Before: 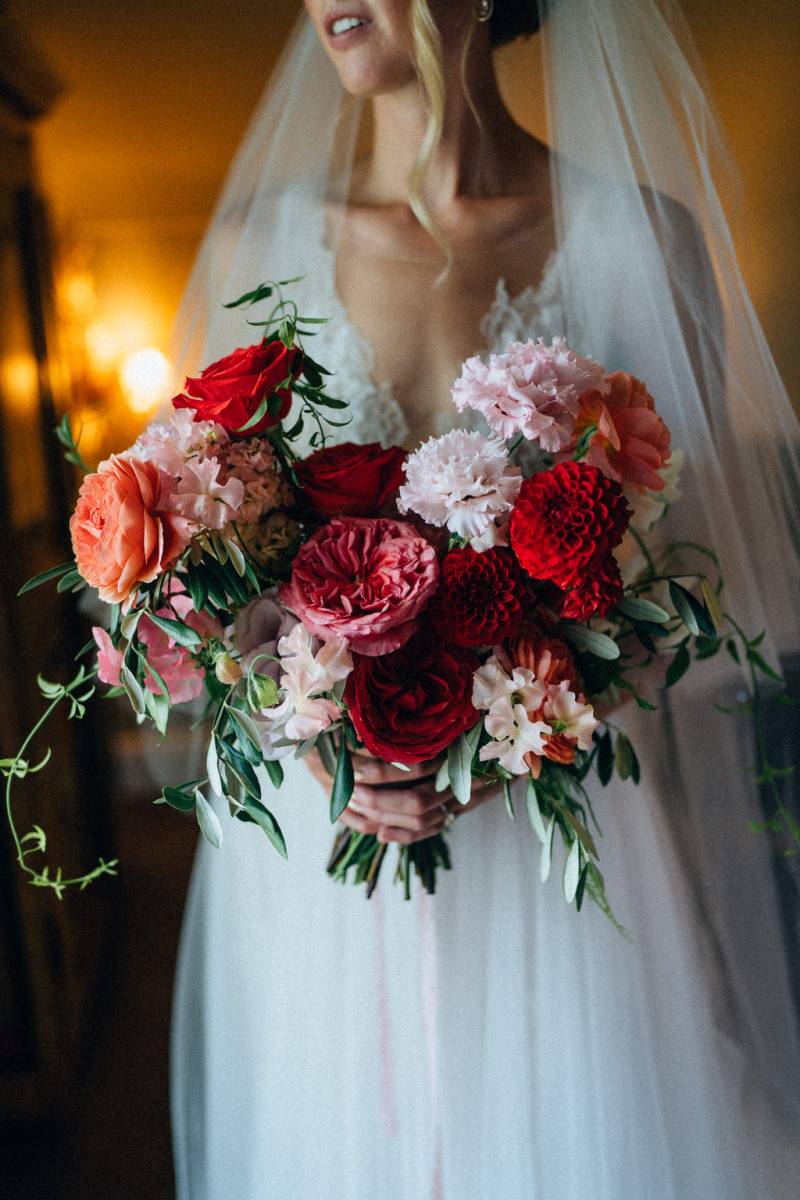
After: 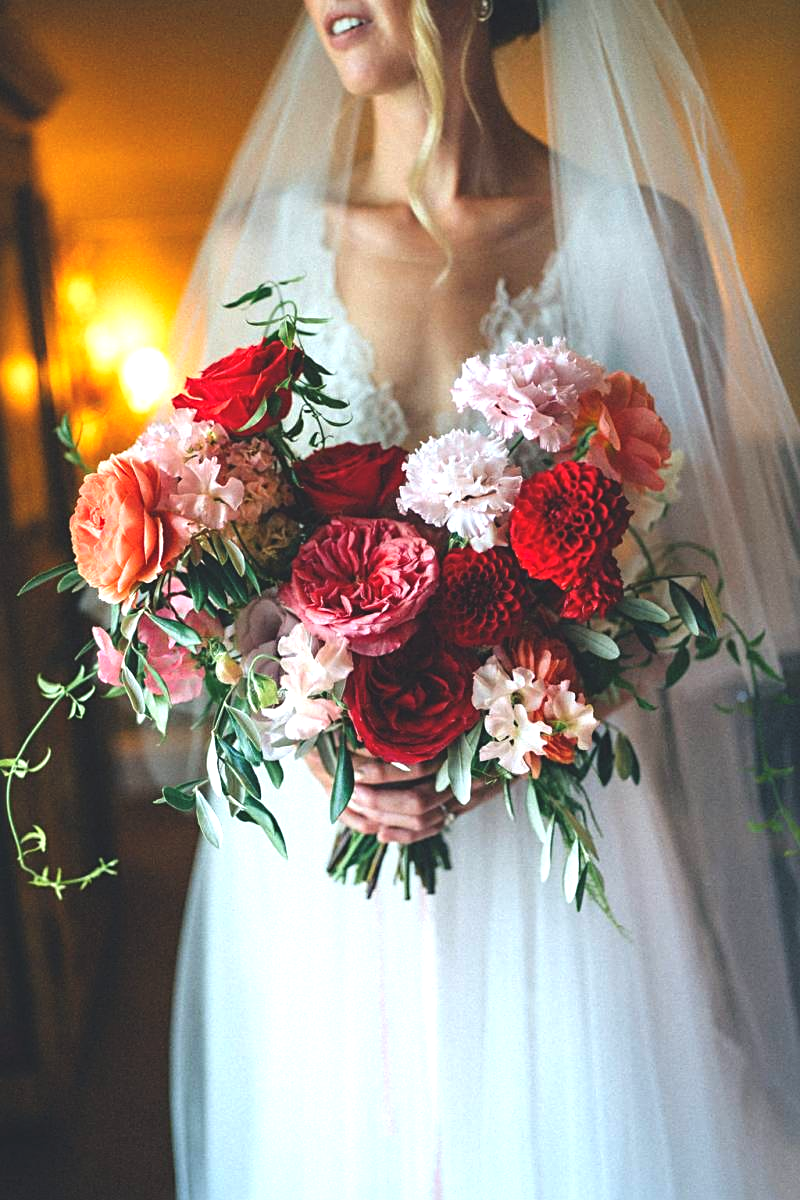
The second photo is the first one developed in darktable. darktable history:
contrast brightness saturation: contrast -0.11
exposure: black level correction -0.005, exposure 1 EV, compensate highlight preservation false
sharpen: radius 2.529, amount 0.323
